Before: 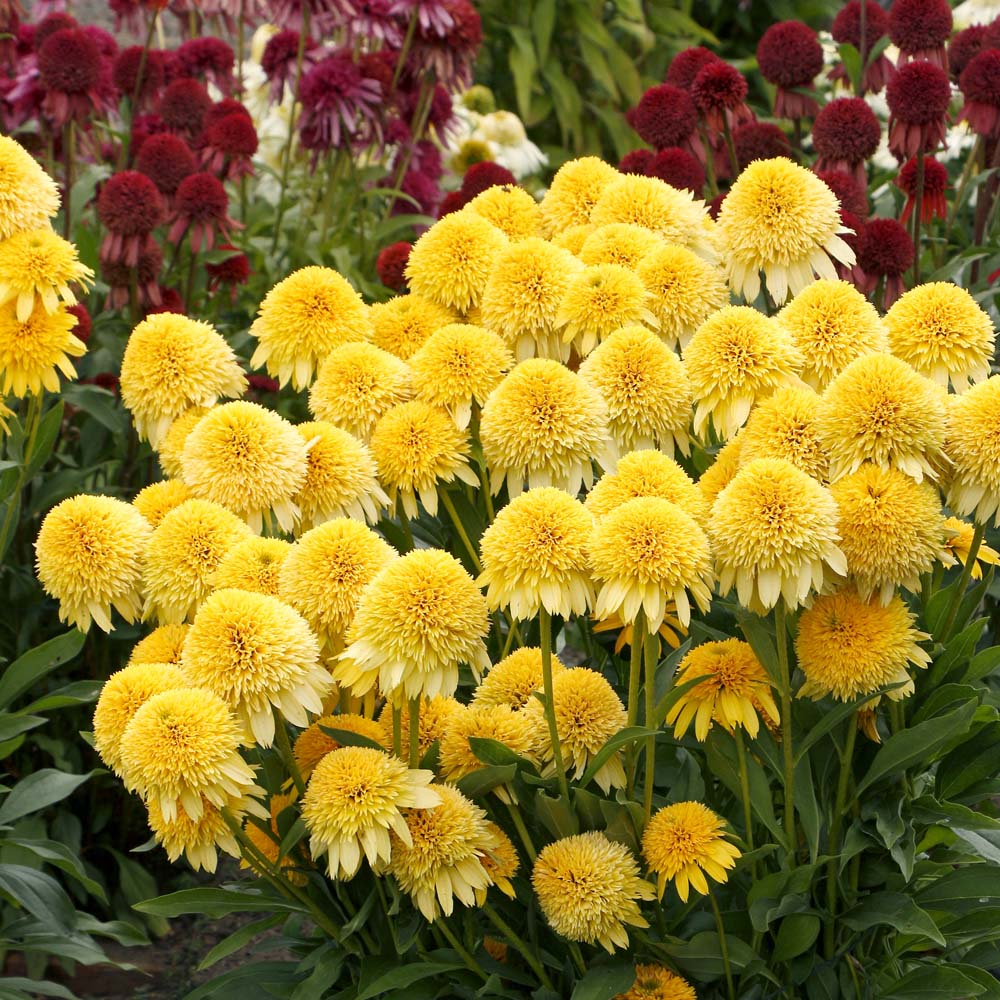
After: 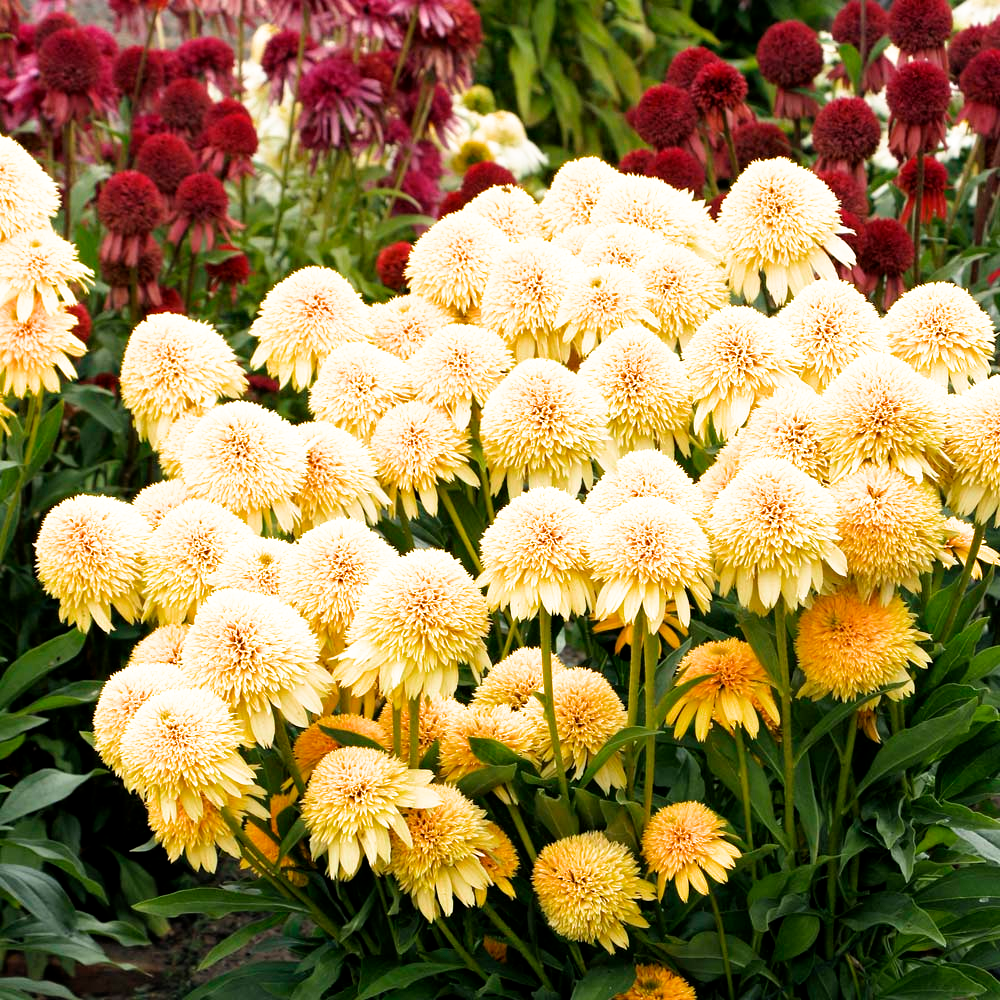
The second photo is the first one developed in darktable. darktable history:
exposure: exposure 0.4 EV, compensate highlight preservation false
filmic rgb: black relative exposure -12.8 EV, white relative exposure 2.8 EV, threshold 3 EV, target black luminance 0%, hardness 8.54, latitude 70.41%, contrast 1.133, shadows ↔ highlights balance -0.395%, color science v4 (2020), enable highlight reconstruction true
